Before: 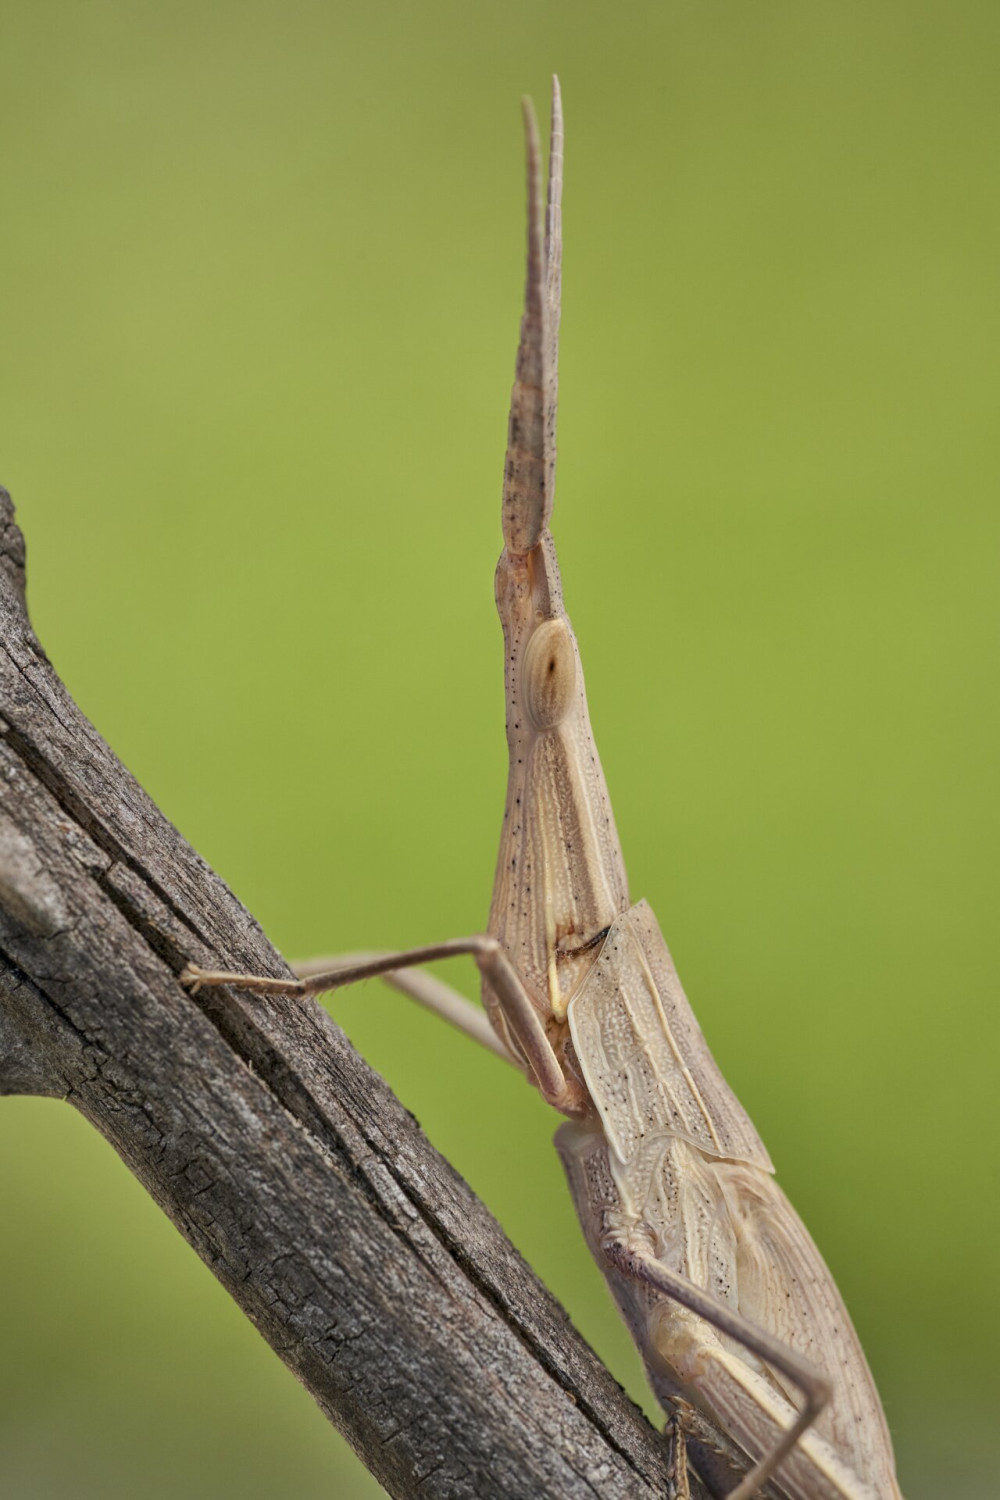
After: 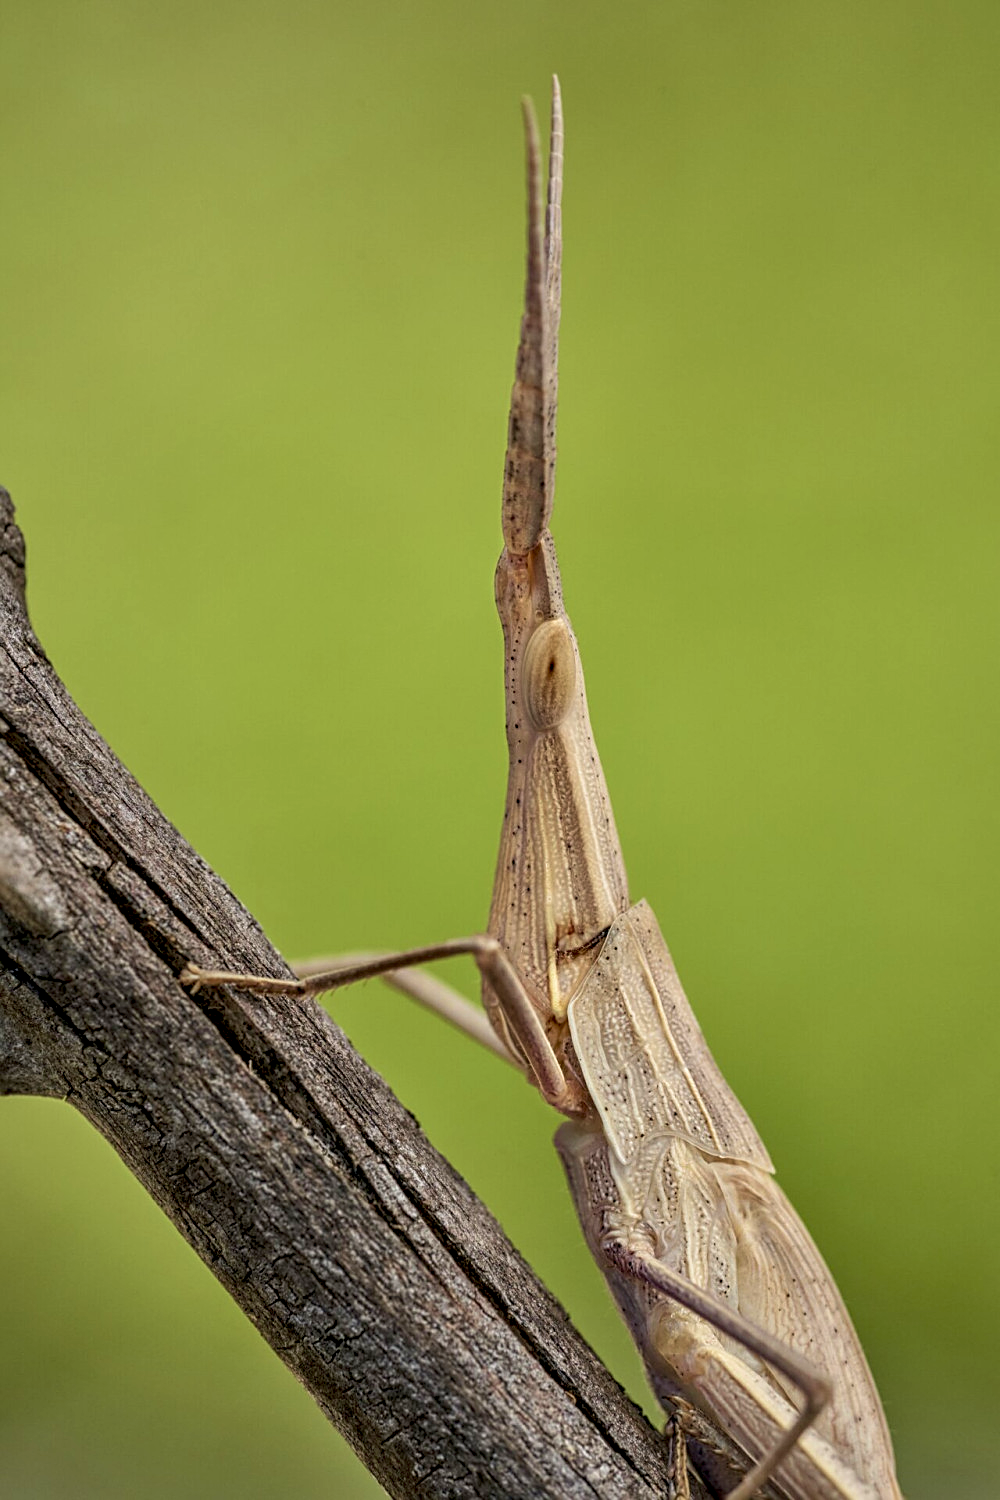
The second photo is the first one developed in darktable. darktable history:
local contrast: on, module defaults
sharpen: amount 0.5
velvia: on, module defaults
exposure: black level correction 0.013, compensate exposure bias true, compensate highlight preservation false
